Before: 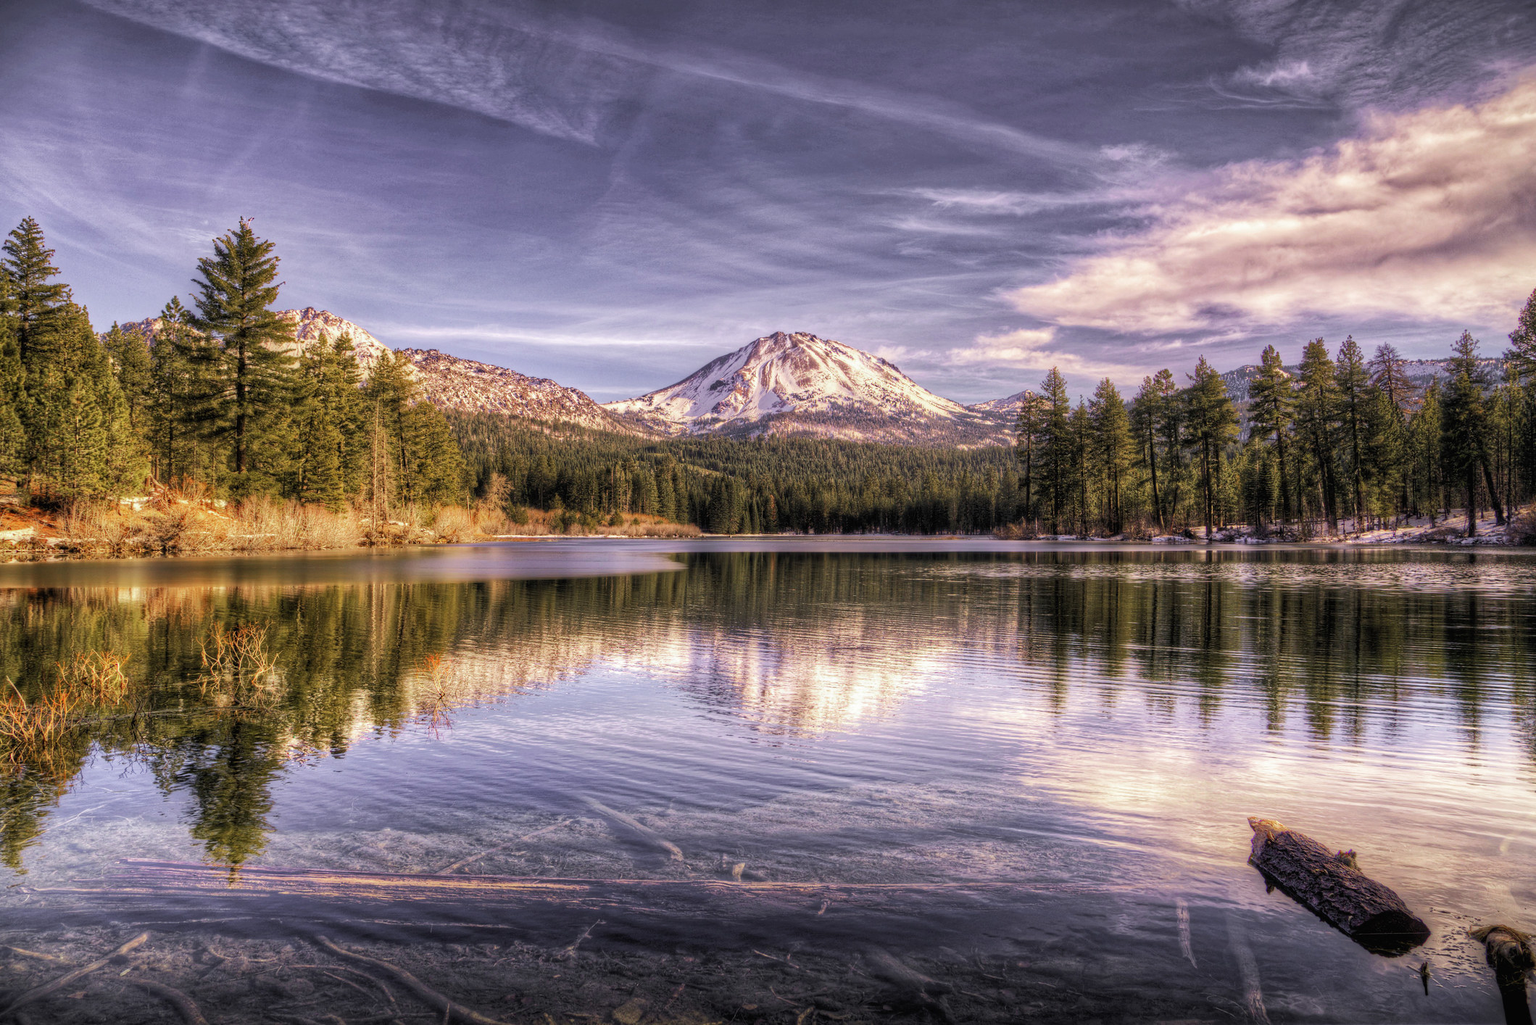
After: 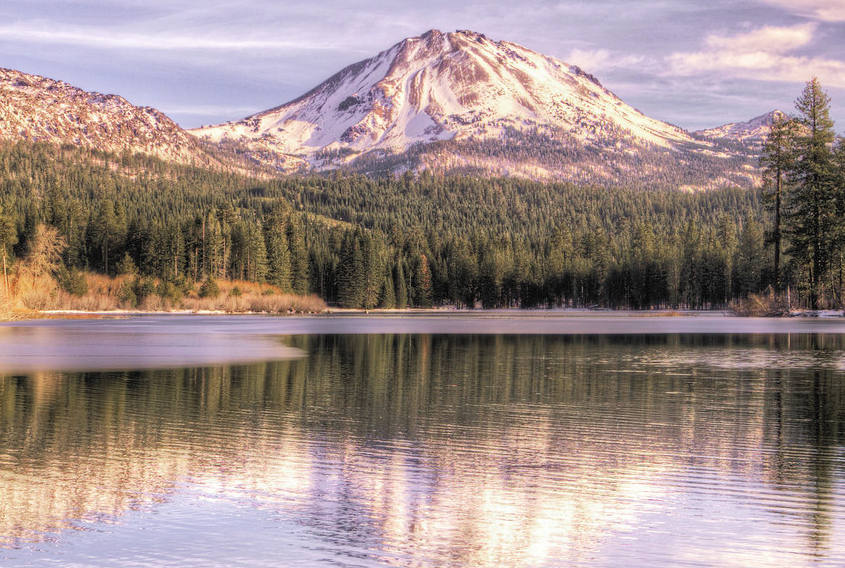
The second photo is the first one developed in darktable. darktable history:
contrast brightness saturation: brightness 0.144
color correction: highlights b* -0.024, saturation 0.978
crop: left 30.272%, top 30.335%, right 29.842%, bottom 29.481%
